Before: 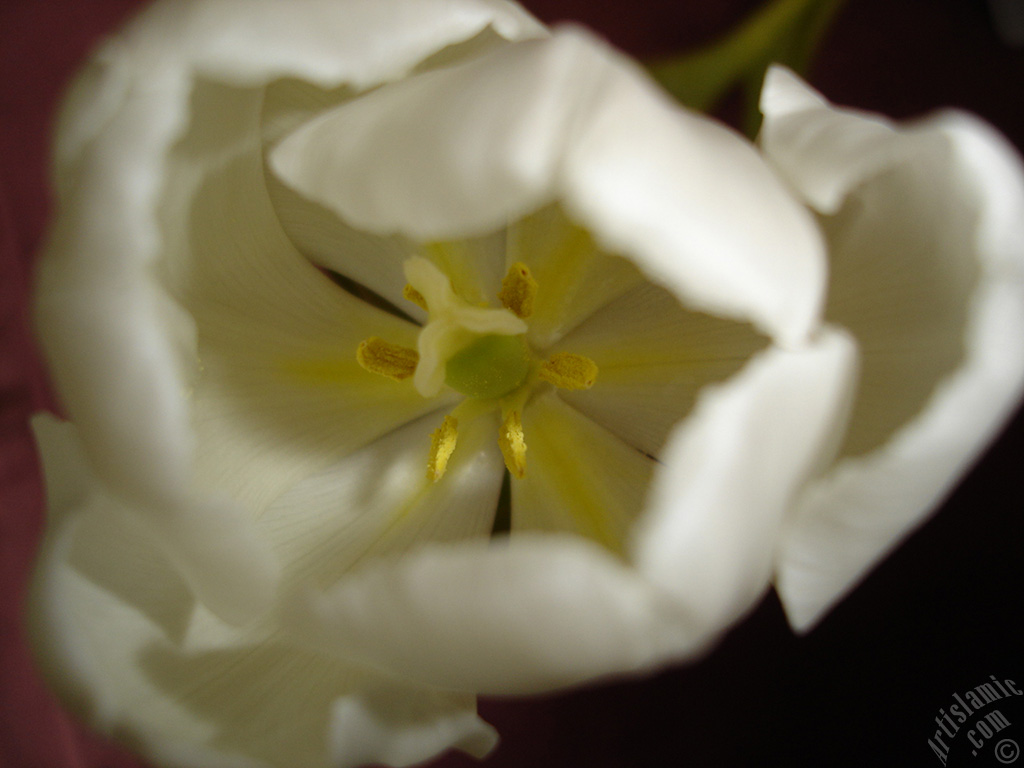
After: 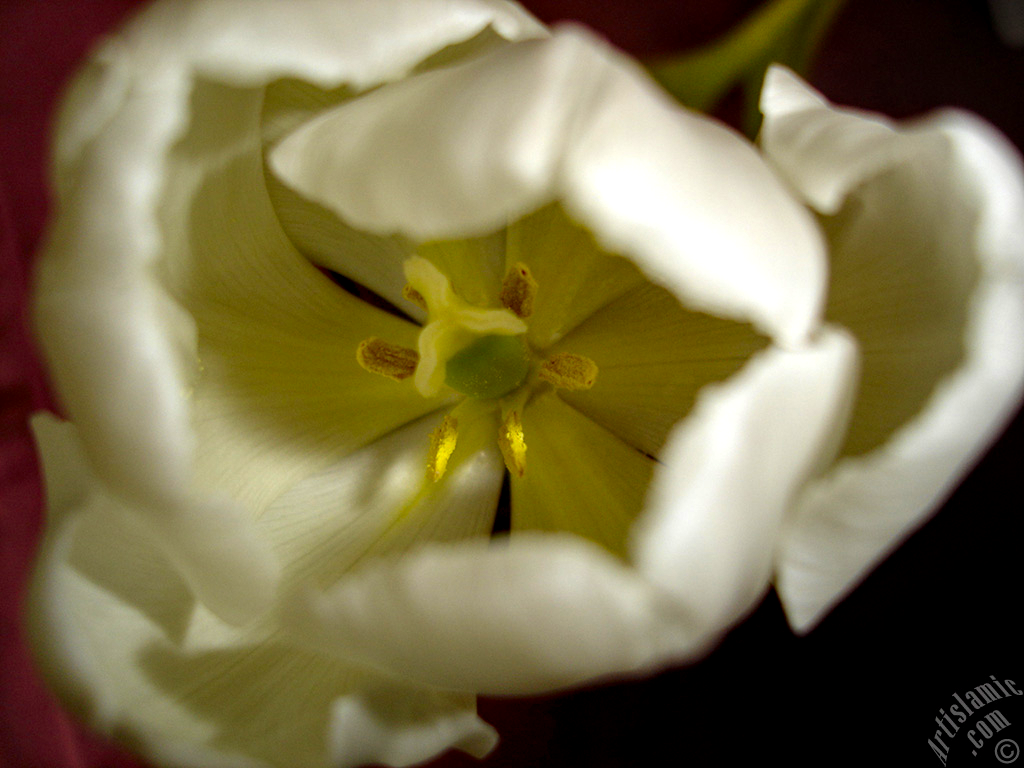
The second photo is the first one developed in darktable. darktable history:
contrast brightness saturation: saturation 0.486
local contrast: detail 161%
